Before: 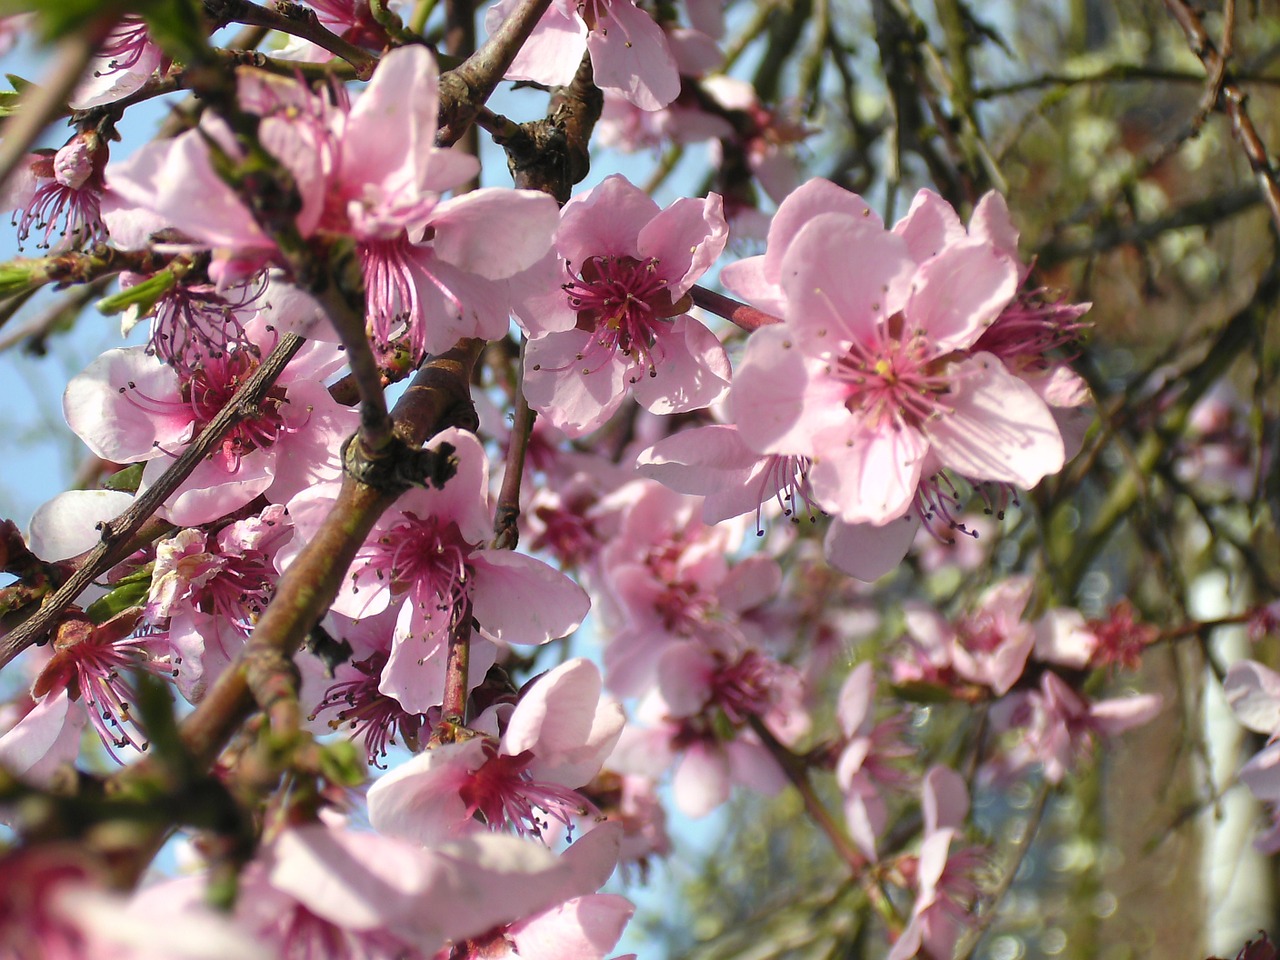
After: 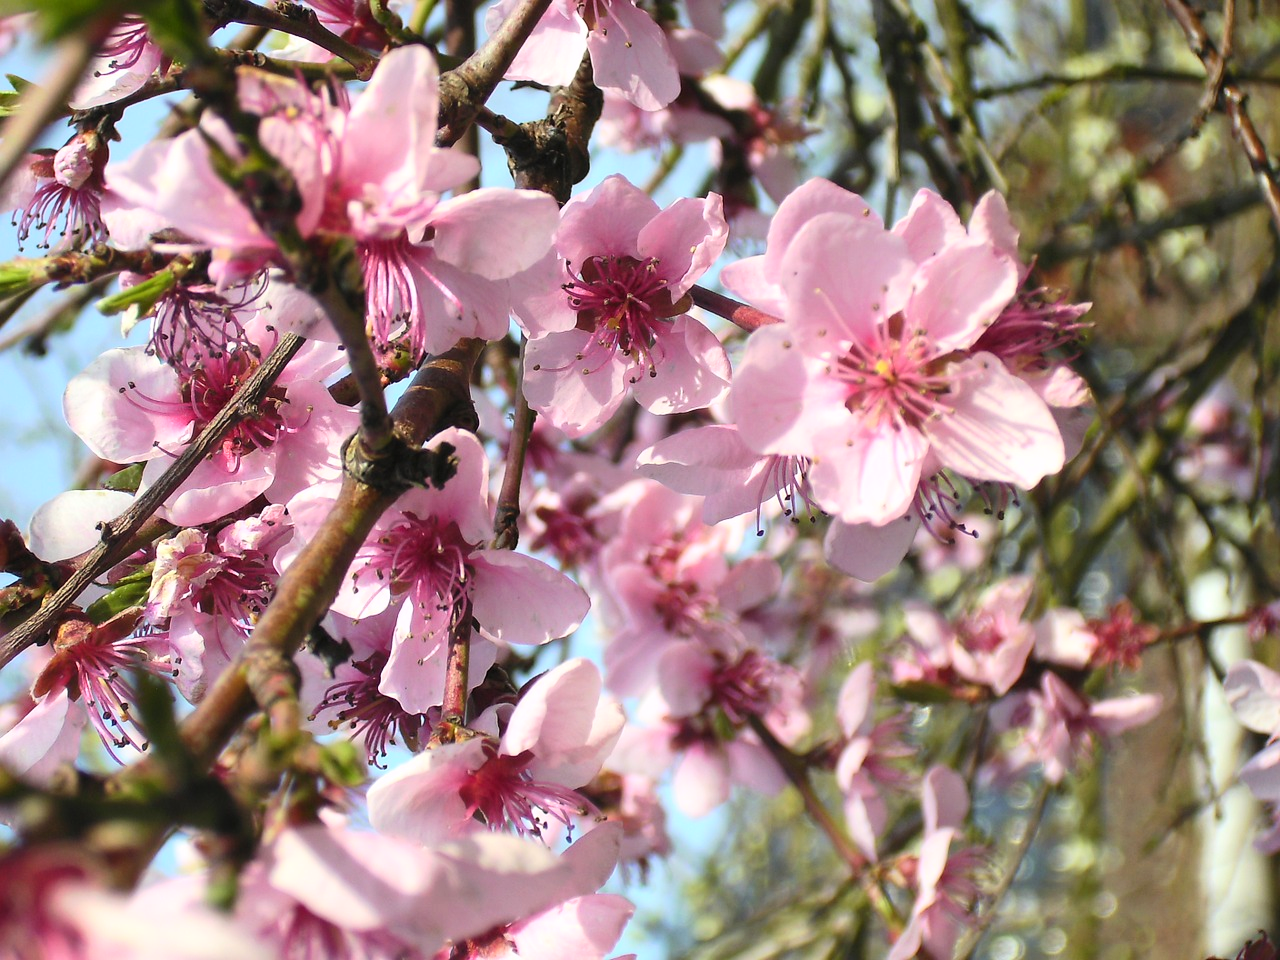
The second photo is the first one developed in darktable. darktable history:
levels: levels [0, 0.51, 1]
contrast brightness saturation: contrast 0.195, brightness 0.153, saturation 0.141
